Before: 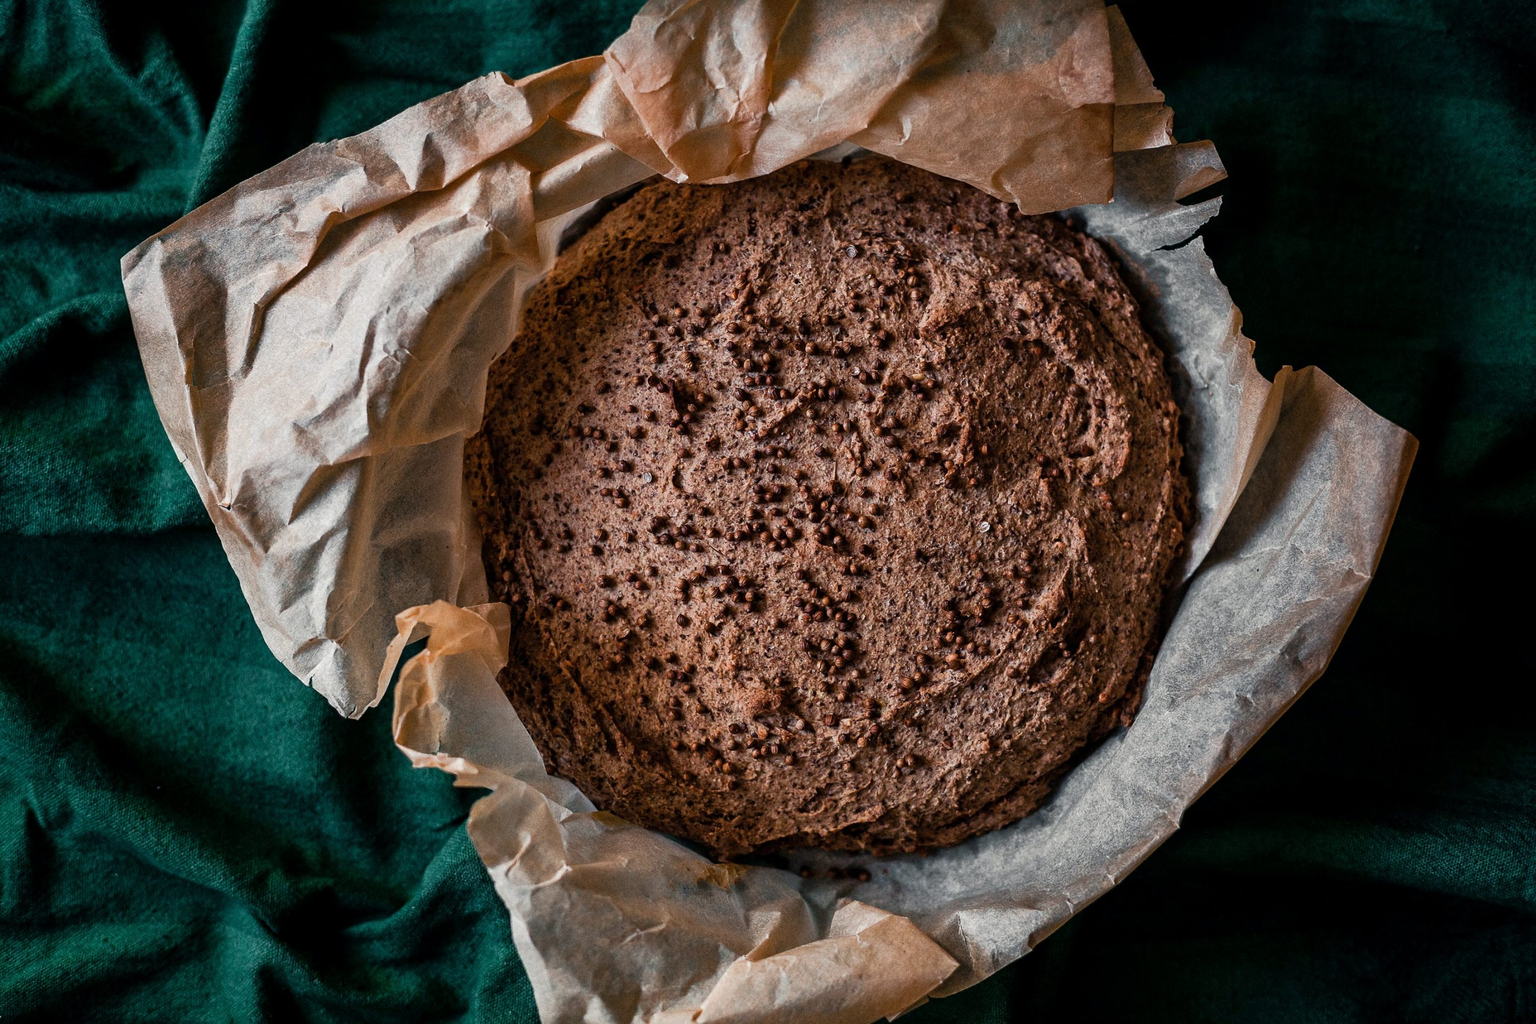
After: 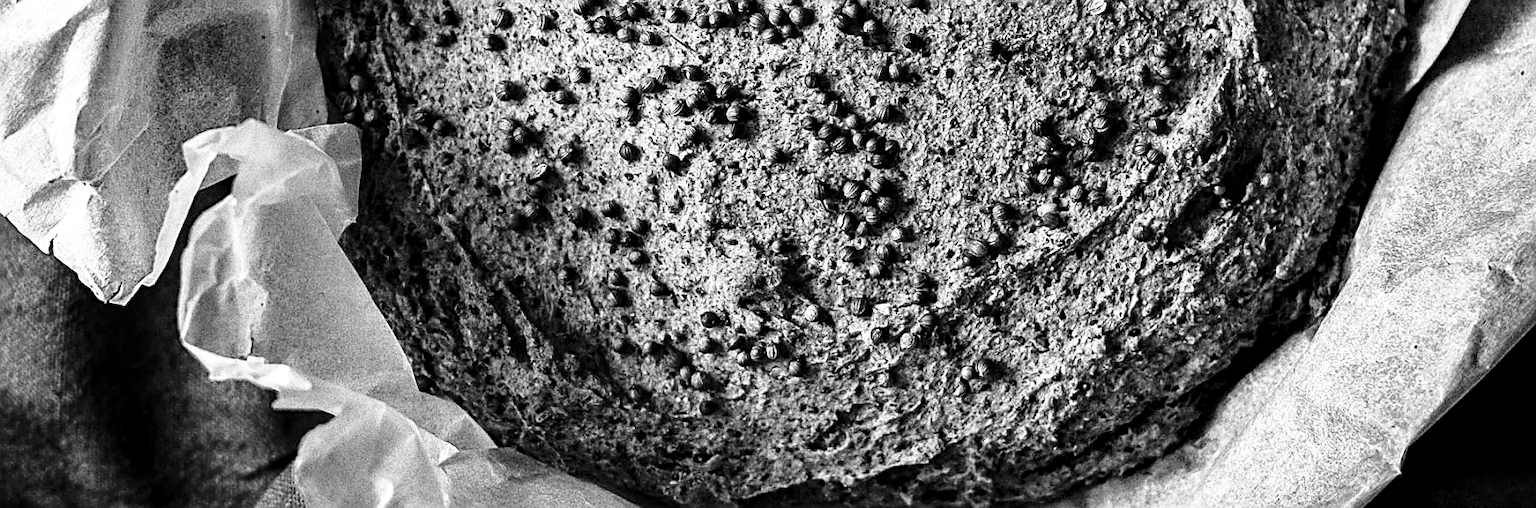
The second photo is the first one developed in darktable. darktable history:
crop: left 18.091%, top 51.13%, right 17.525%, bottom 16.85%
base curve: curves: ch0 [(0, 0) (0.028, 0.03) (0.105, 0.232) (0.387, 0.748) (0.754, 0.968) (1, 1)], fusion 1, exposure shift 0.576, preserve colors none
sharpen: on, module defaults
monochrome: a 16.01, b -2.65, highlights 0.52
local contrast: highlights 100%, shadows 100%, detail 120%, midtone range 0.2
